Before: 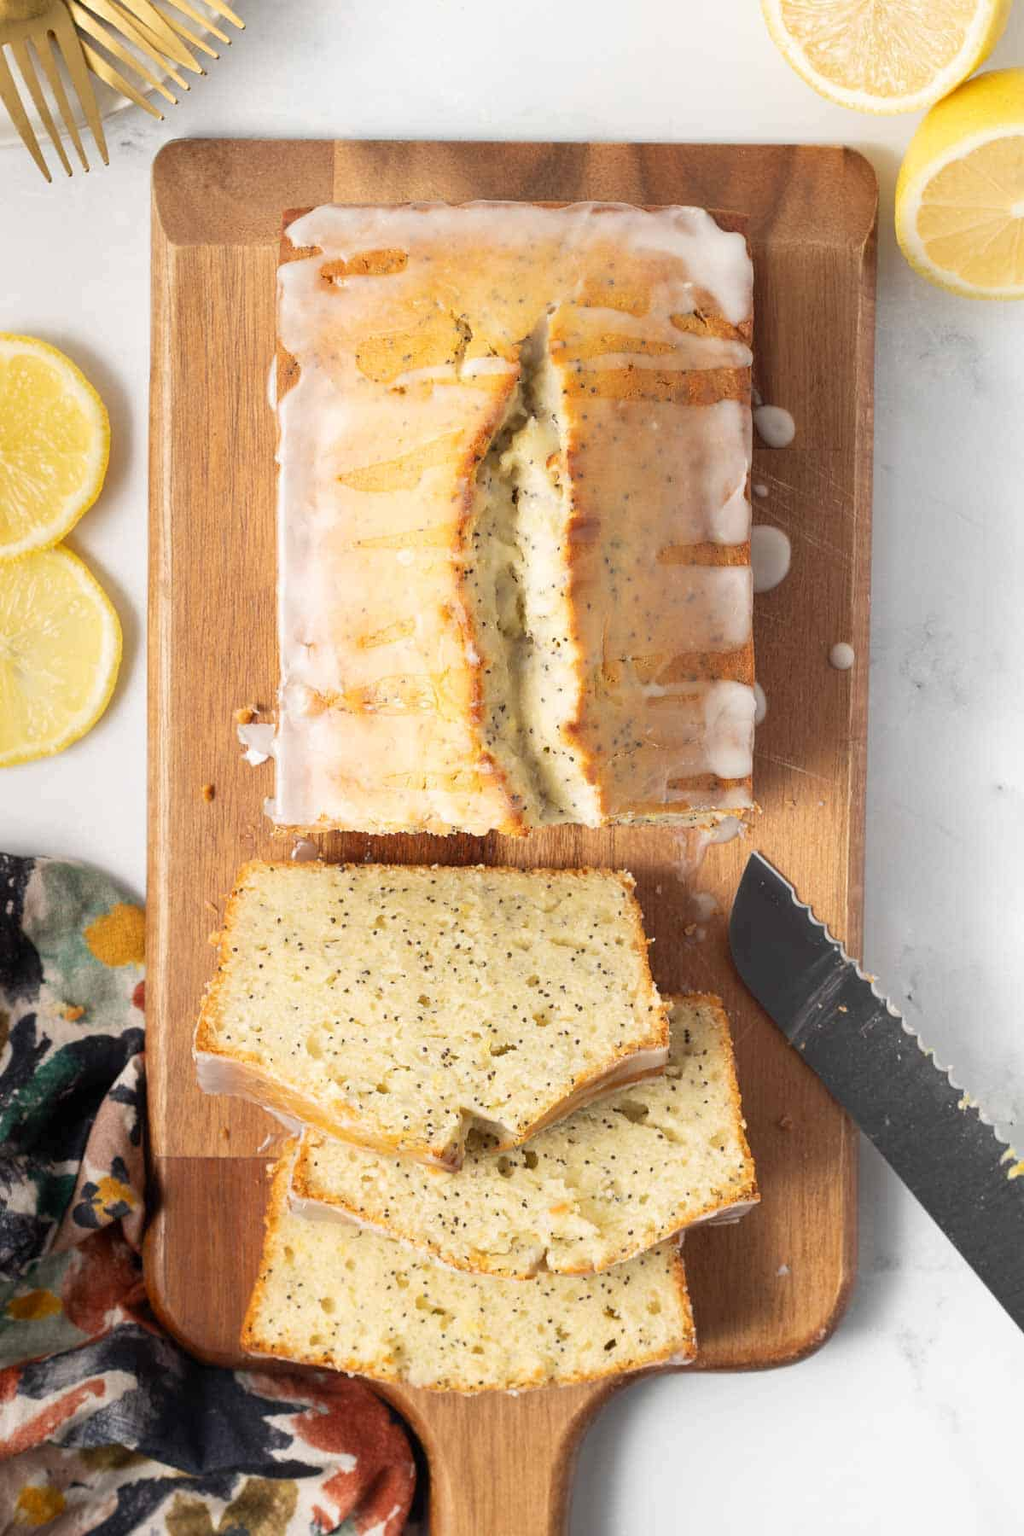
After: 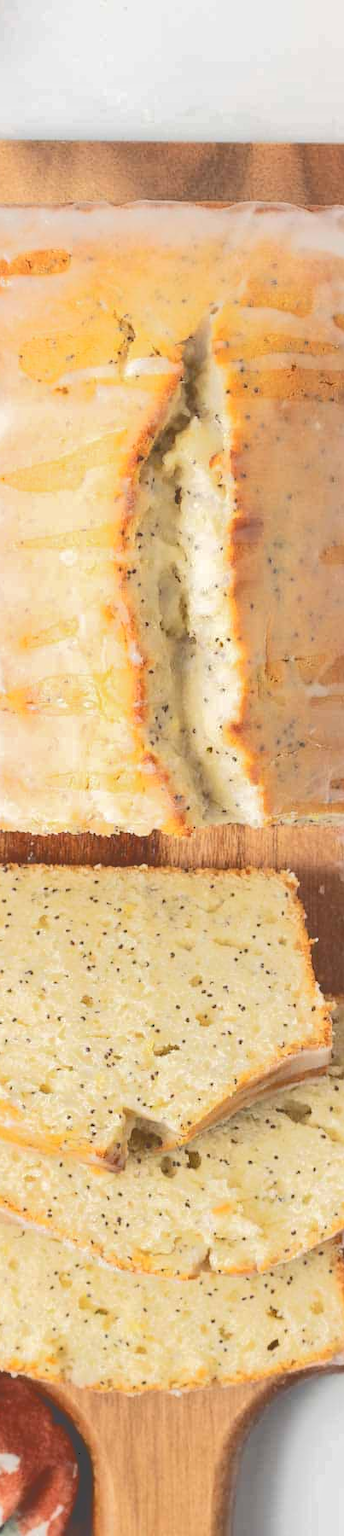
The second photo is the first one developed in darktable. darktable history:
tone curve: curves: ch0 [(0, 0) (0.003, 0.272) (0.011, 0.275) (0.025, 0.275) (0.044, 0.278) (0.069, 0.282) (0.1, 0.284) (0.136, 0.287) (0.177, 0.294) (0.224, 0.314) (0.277, 0.347) (0.335, 0.403) (0.399, 0.473) (0.468, 0.552) (0.543, 0.622) (0.623, 0.69) (0.709, 0.756) (0.801, 0.818) (0.898, 0.865) (1, 1)], color space Lab, independent channels, preserve colors none
tone equalizer: mask exposure compensation -0.513 EV
crop: left 32.93%, right 33.337%
